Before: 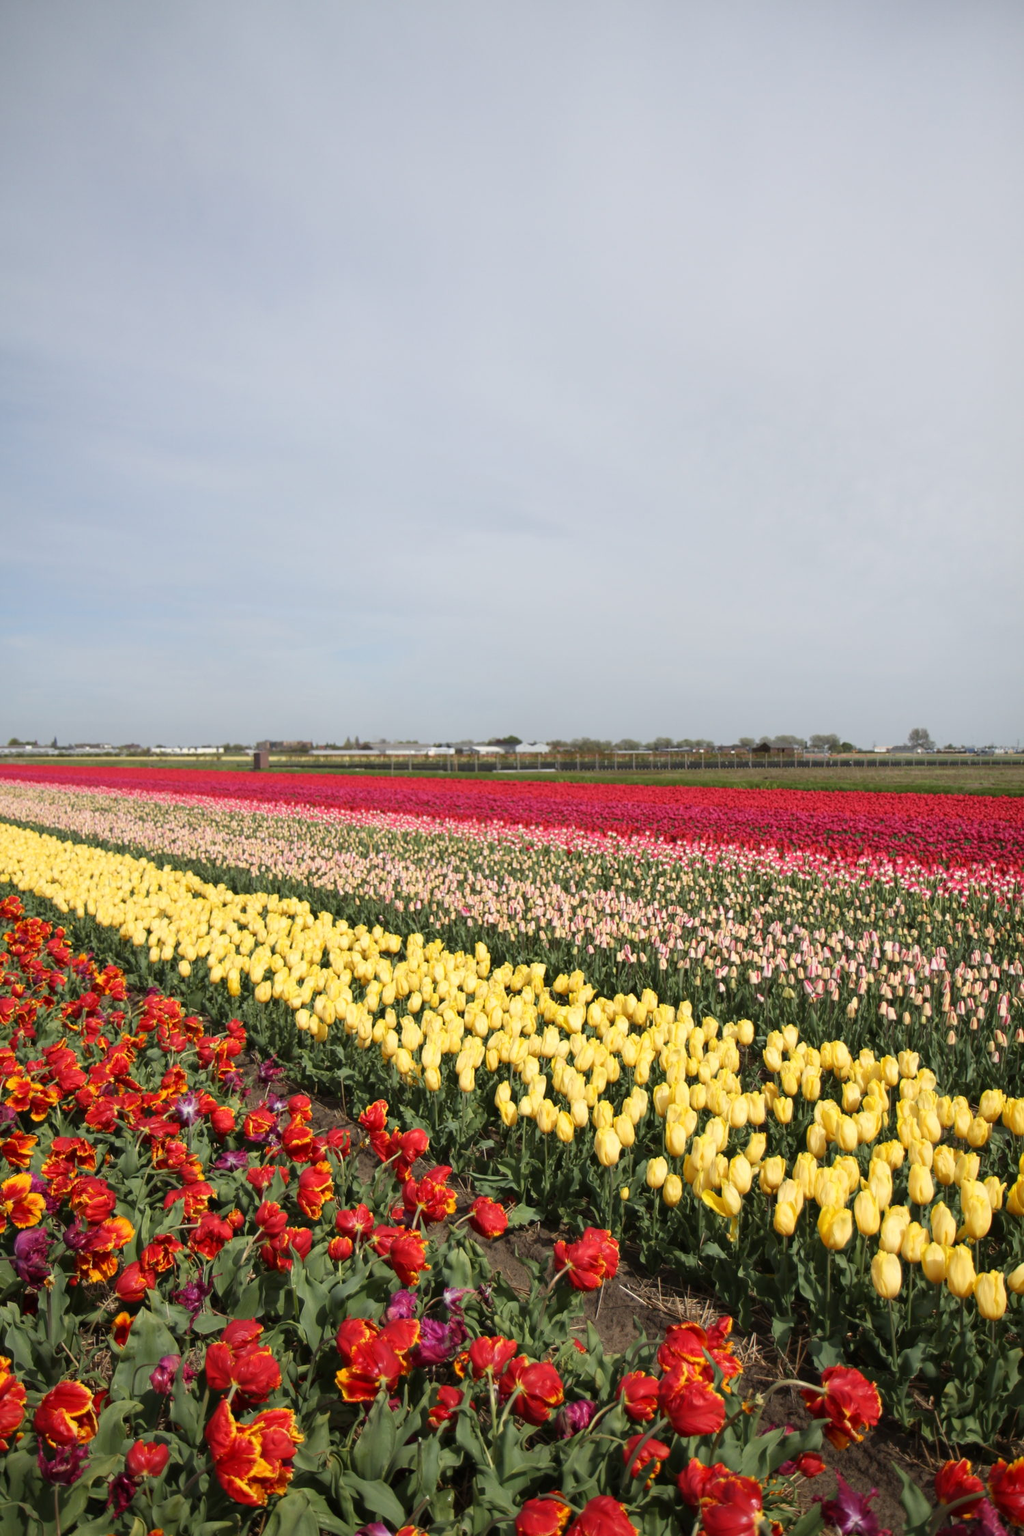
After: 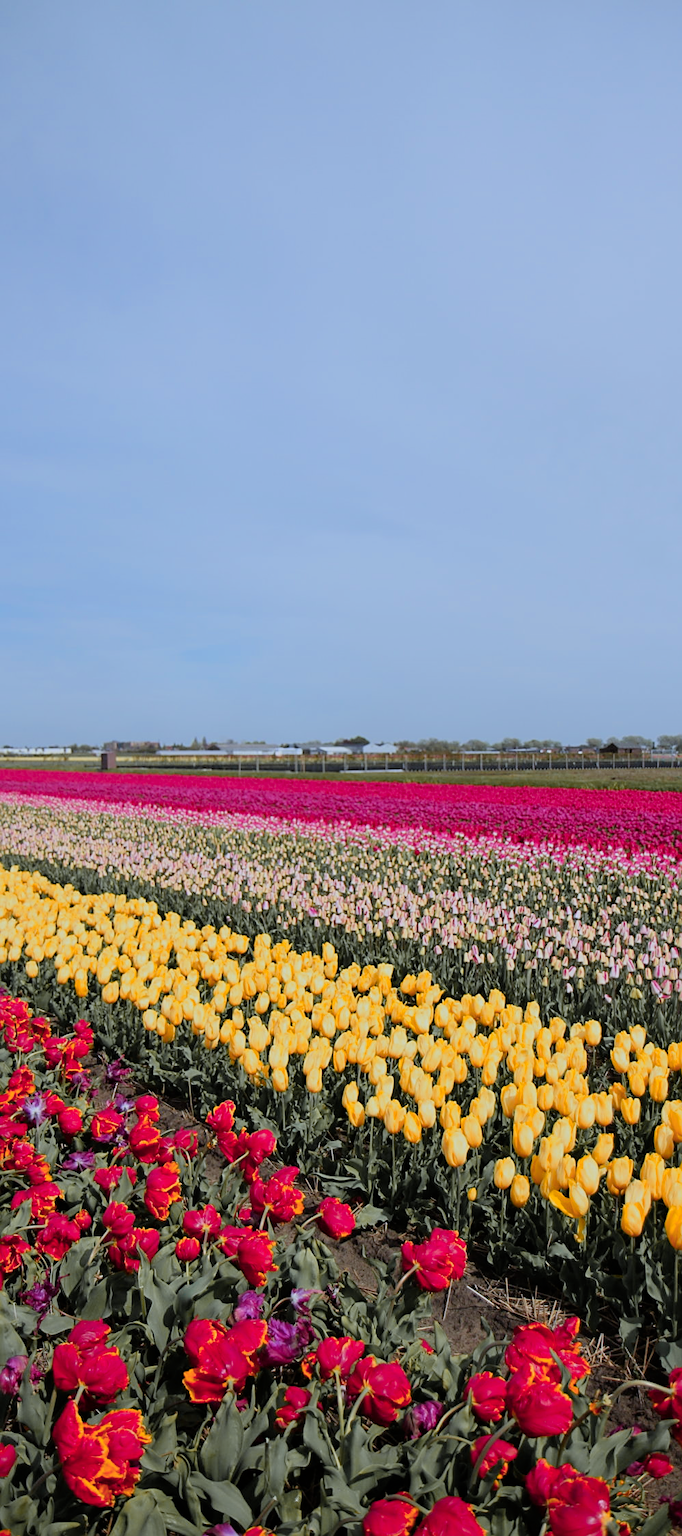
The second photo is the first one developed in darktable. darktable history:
crop and rotate: left 15.055%, right 18.278%
filmic rgb: black relative exposure -7.65 EV, white relative exposure 4.56 EV, hardness 3.61, color science v6 (2022)
sharpen: on, module defaults
color zones: curves: ch1 [(0.263, 0.53) (0.376, 0.287) (0.487, 0.512) (0.748, 0.547) (1, 0.513)]; ch2 [(0.262, 0.45) (0.751, 0.477)], mix 31.98%
white balance: red 0.926, green 1.003, blue 1.133
color balance: output saturation 110%
